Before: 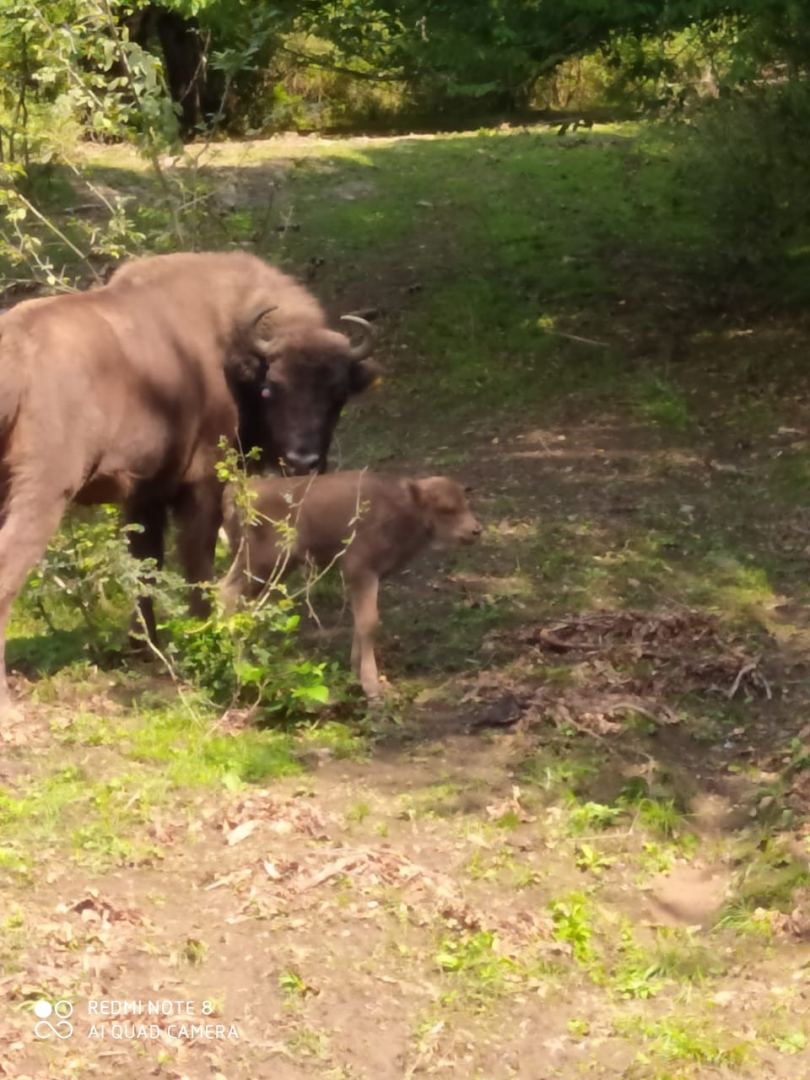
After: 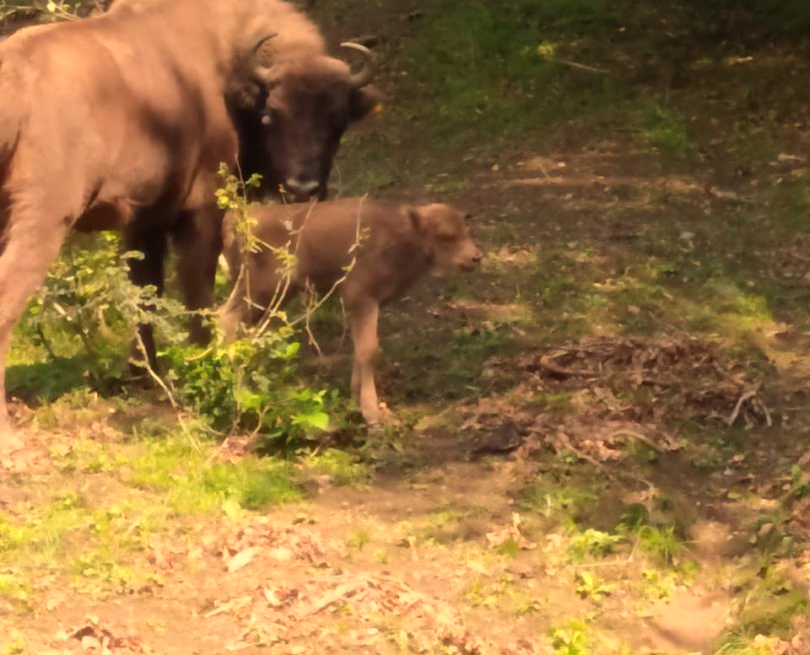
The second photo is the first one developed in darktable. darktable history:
crop and rotate: top 25.357%, bottom 13.942%
white balance: red 1.138, green 0.996, blue 0.812
